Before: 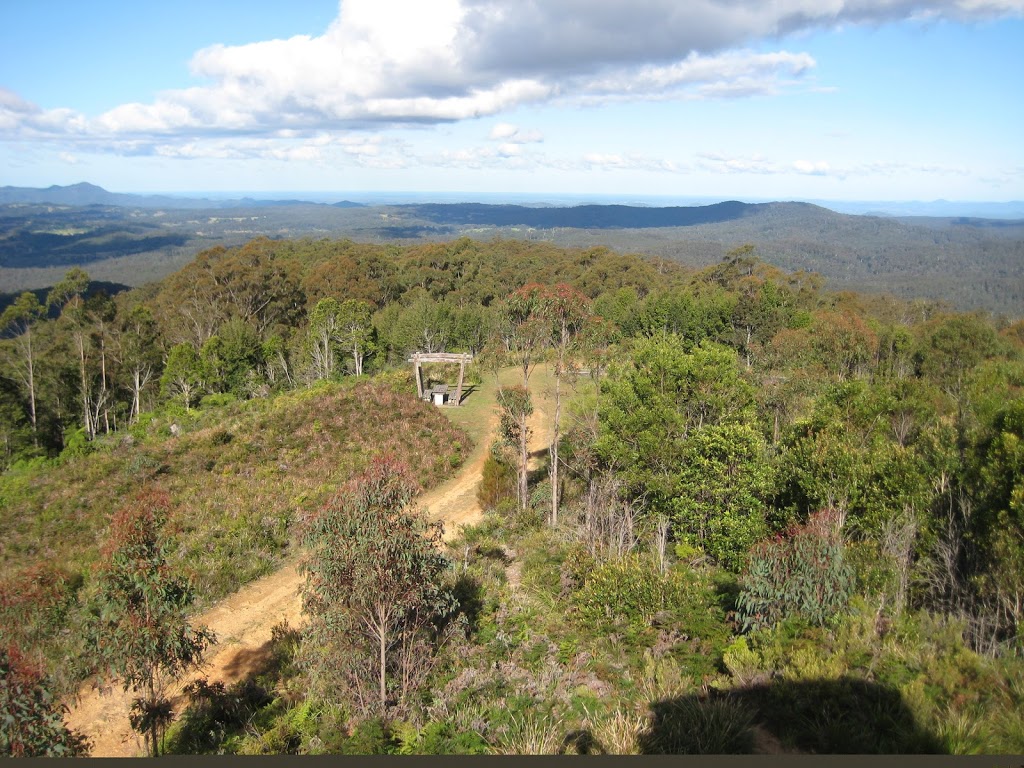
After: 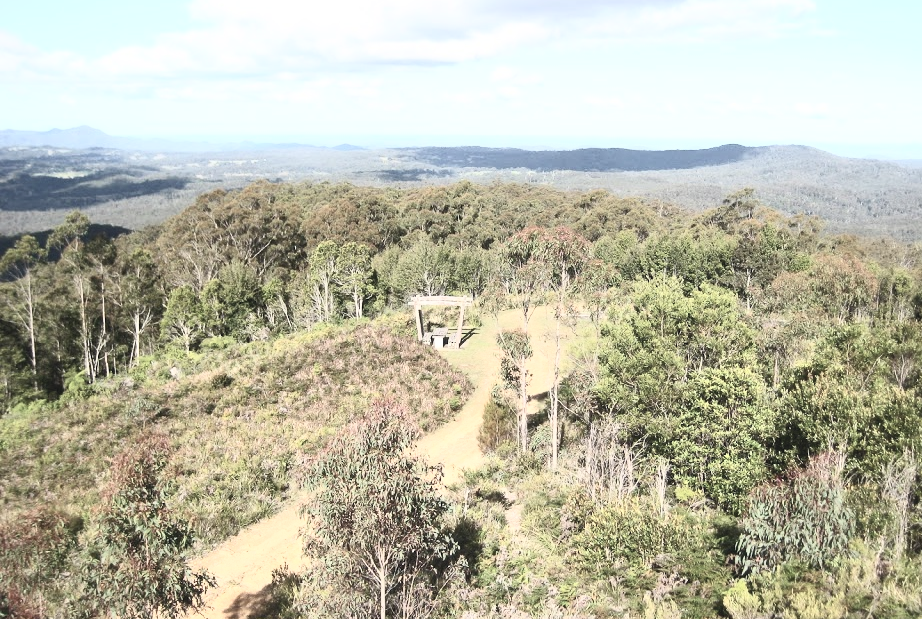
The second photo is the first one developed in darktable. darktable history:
contrast brightness saturation: contrast 0.556, brightness 0.575, saturation -0.344
crop: top 7.48%, right 9.916%, bottom 11.902%
color zones: curves: ch1 [(0.077, 0.436) (0.25, 0.5) (0.75, 0.5)]
